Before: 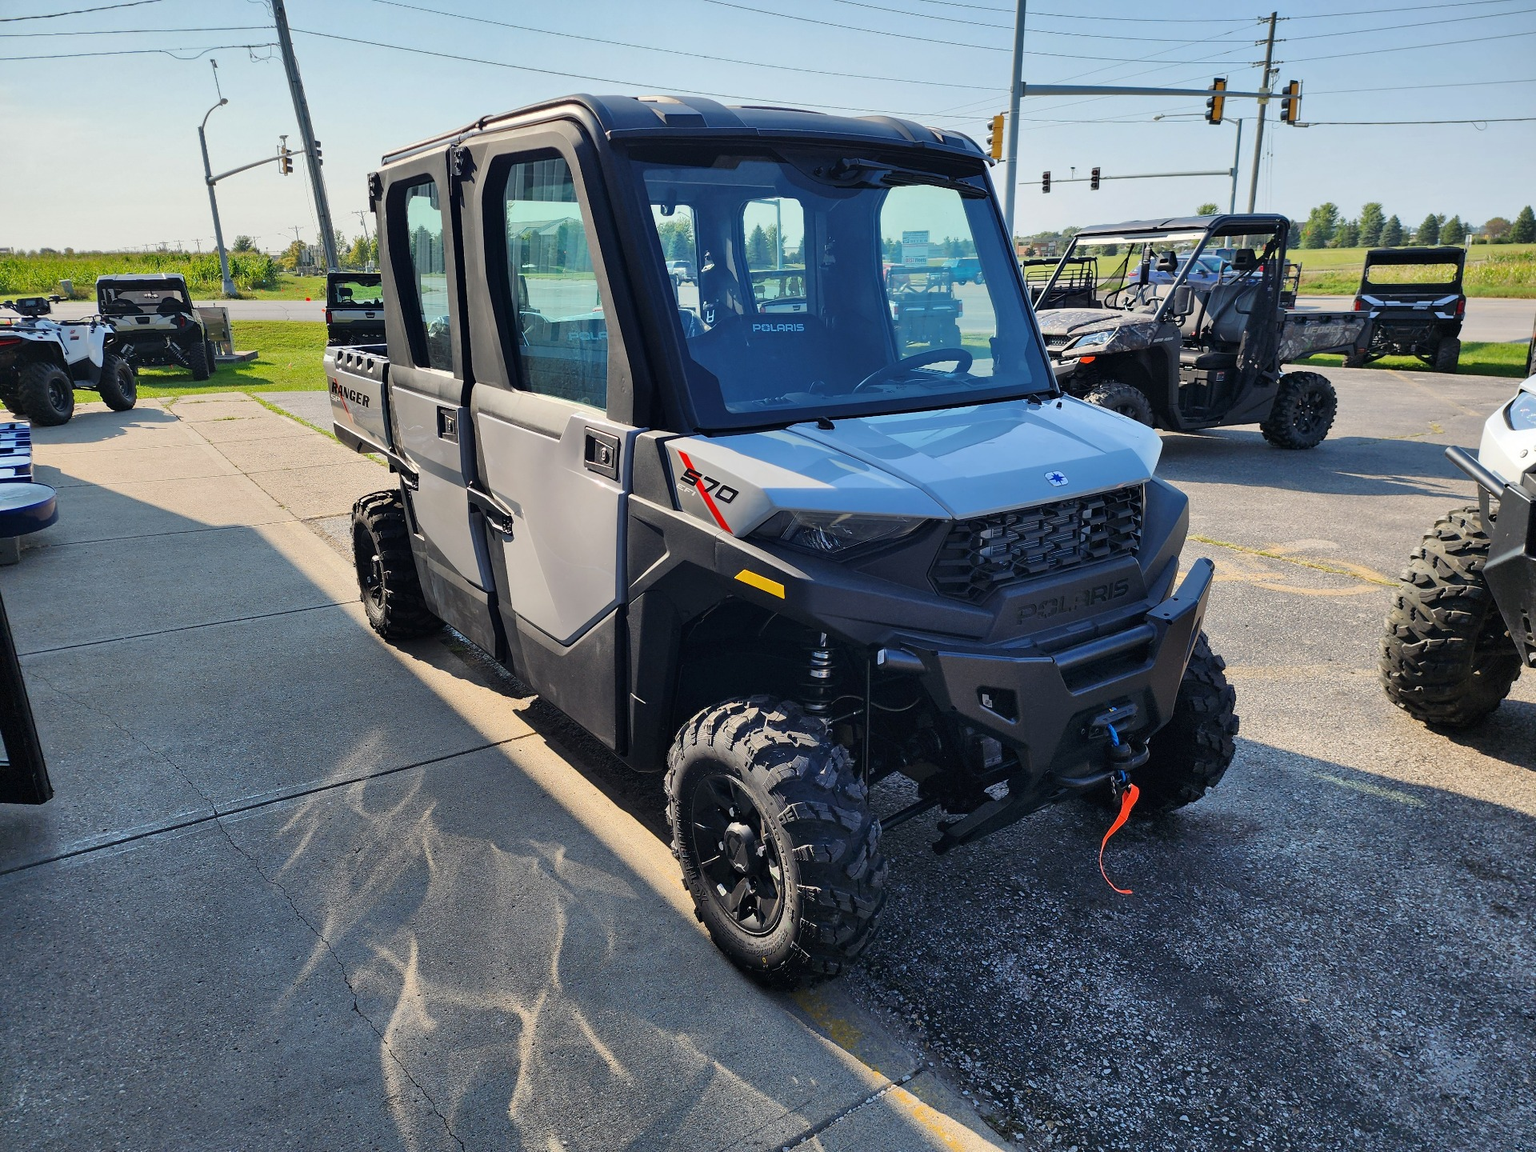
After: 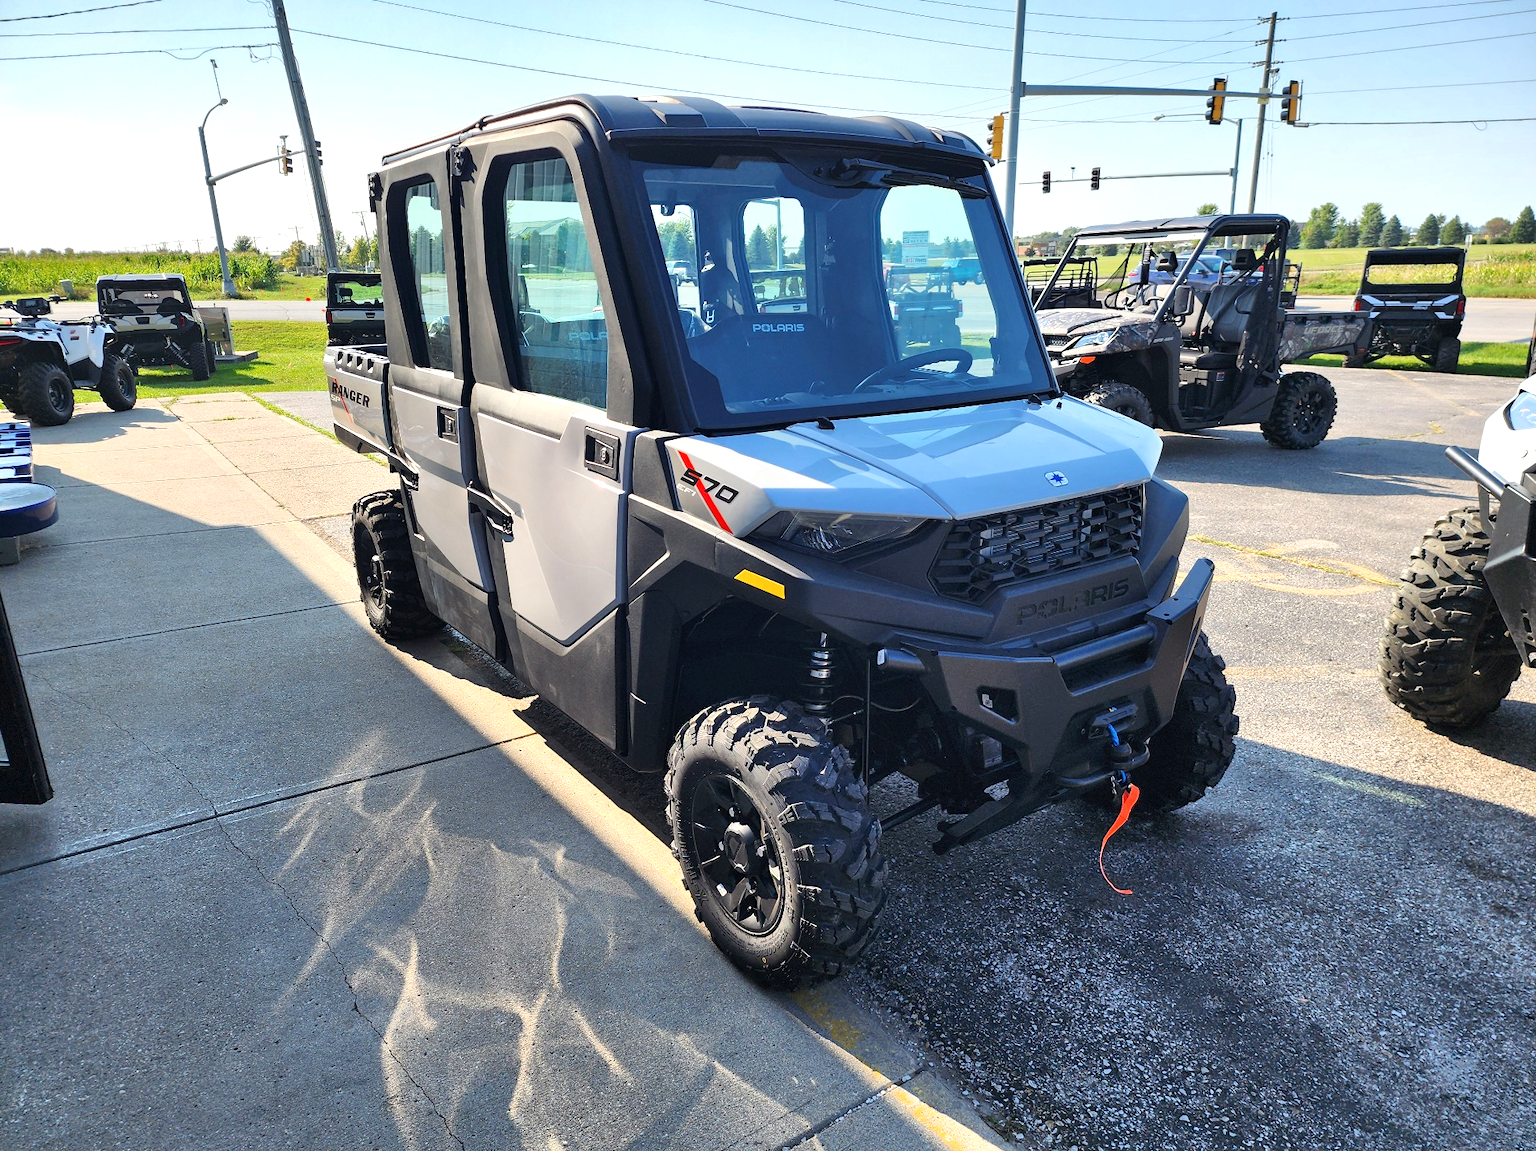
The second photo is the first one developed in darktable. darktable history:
exposure: exposure 0.605 EV, compensate highlight preservation false
crop: bottom 0.059%
